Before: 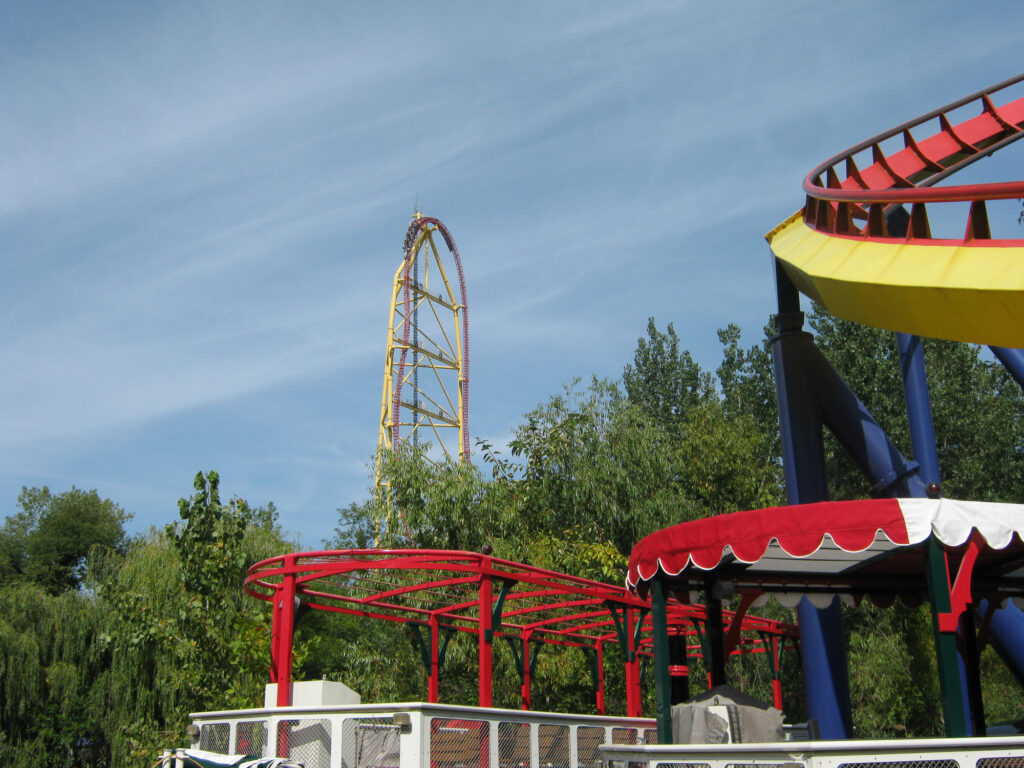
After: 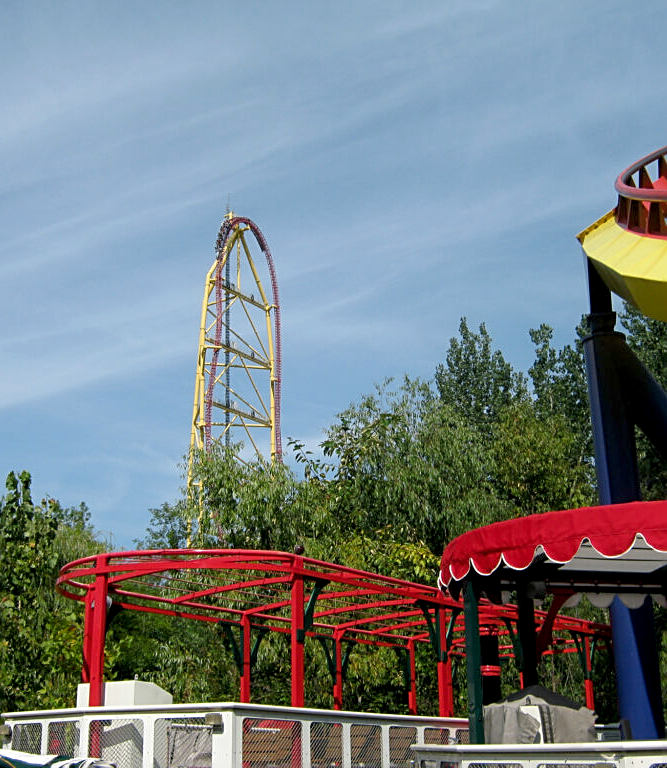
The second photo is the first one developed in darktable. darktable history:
color balance rgb: shadows lift › chroma 1.012%, shadows lift › hue 241.99°, perceptual saturation grading › global saturation 0.762%
crop and rotate: left 18.444%, right 16.406%
sharpen: on, module defaults
exposure: black level correction 0.007, exposure 0.09 EV, compensate exposure bias true, compensate highlight preservation false
